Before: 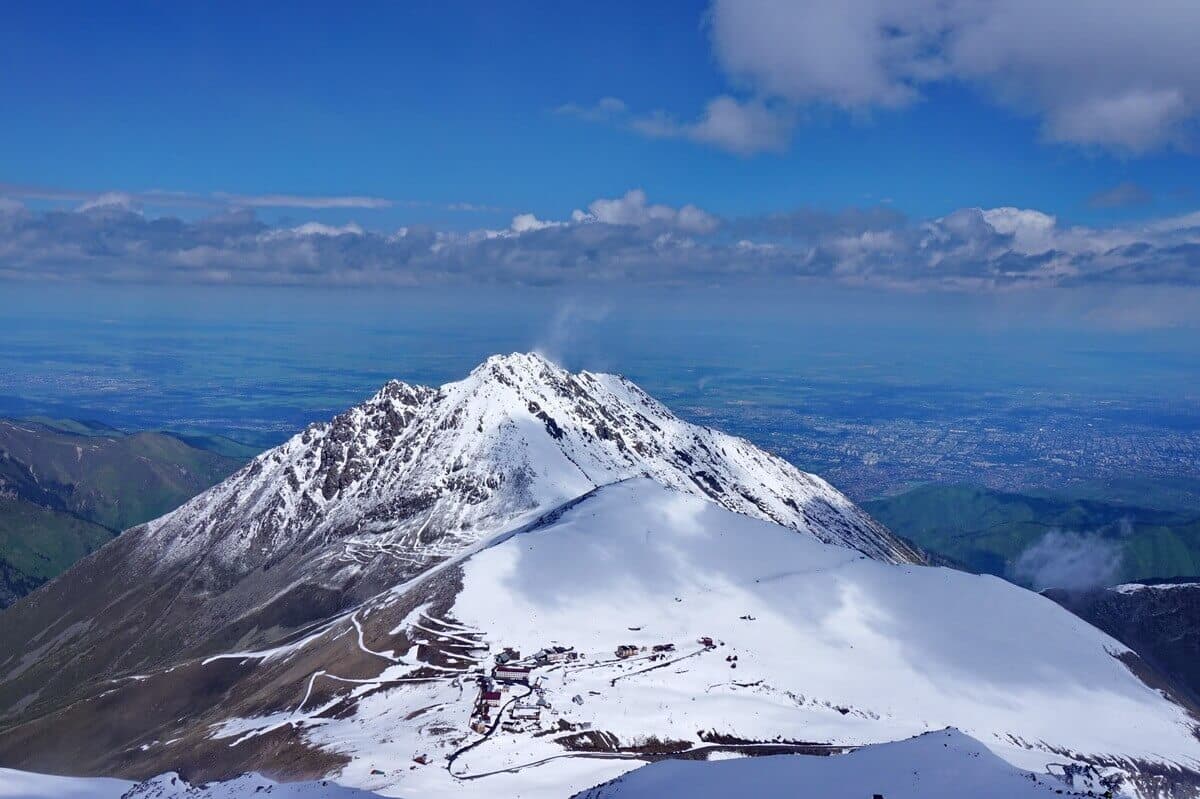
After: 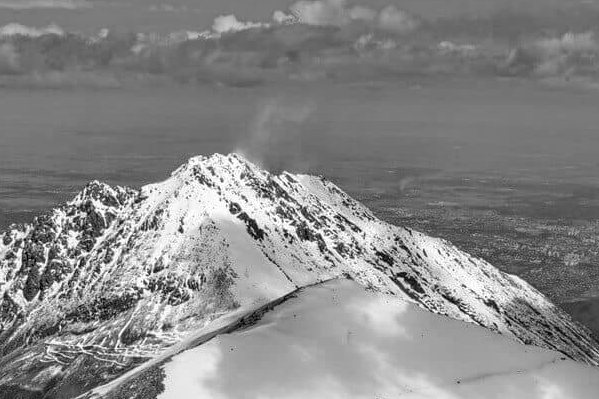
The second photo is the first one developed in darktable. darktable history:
crop: left 25%, top 25%, right 25%, bottom 25%
local contrast: on, module defaults
monochrome: on, module defaults
